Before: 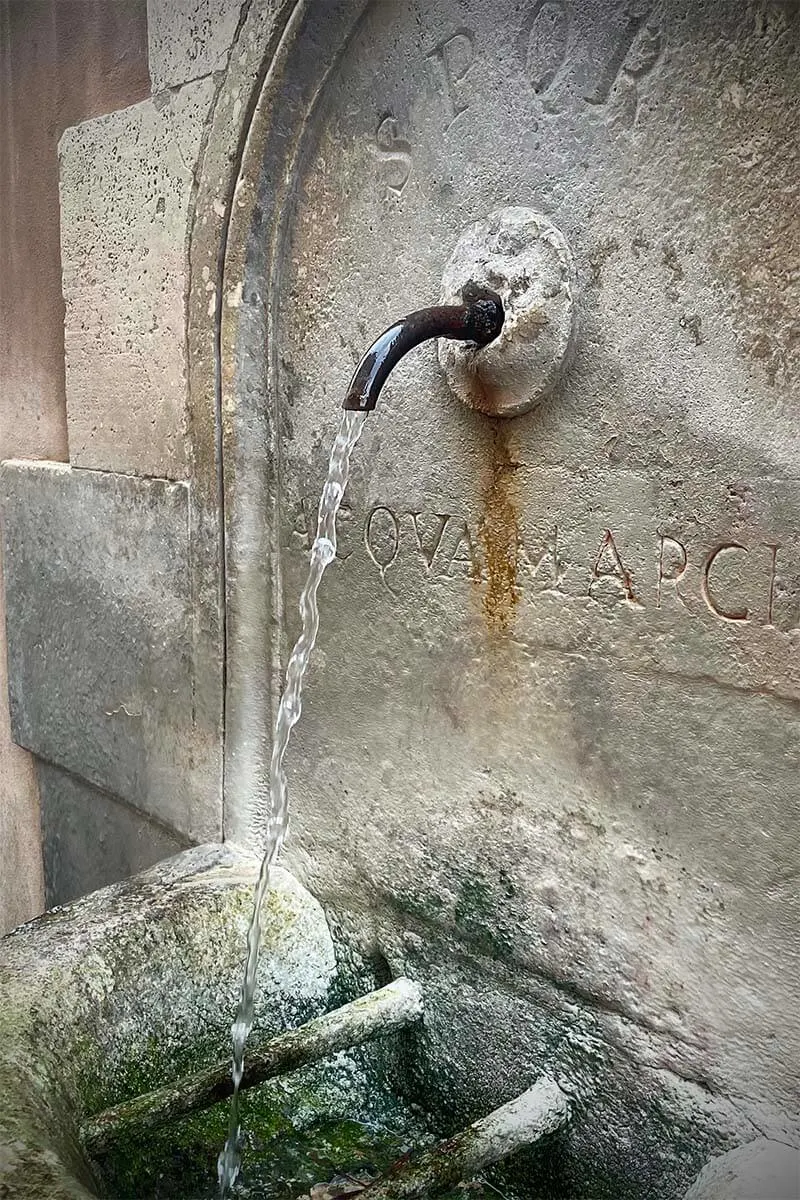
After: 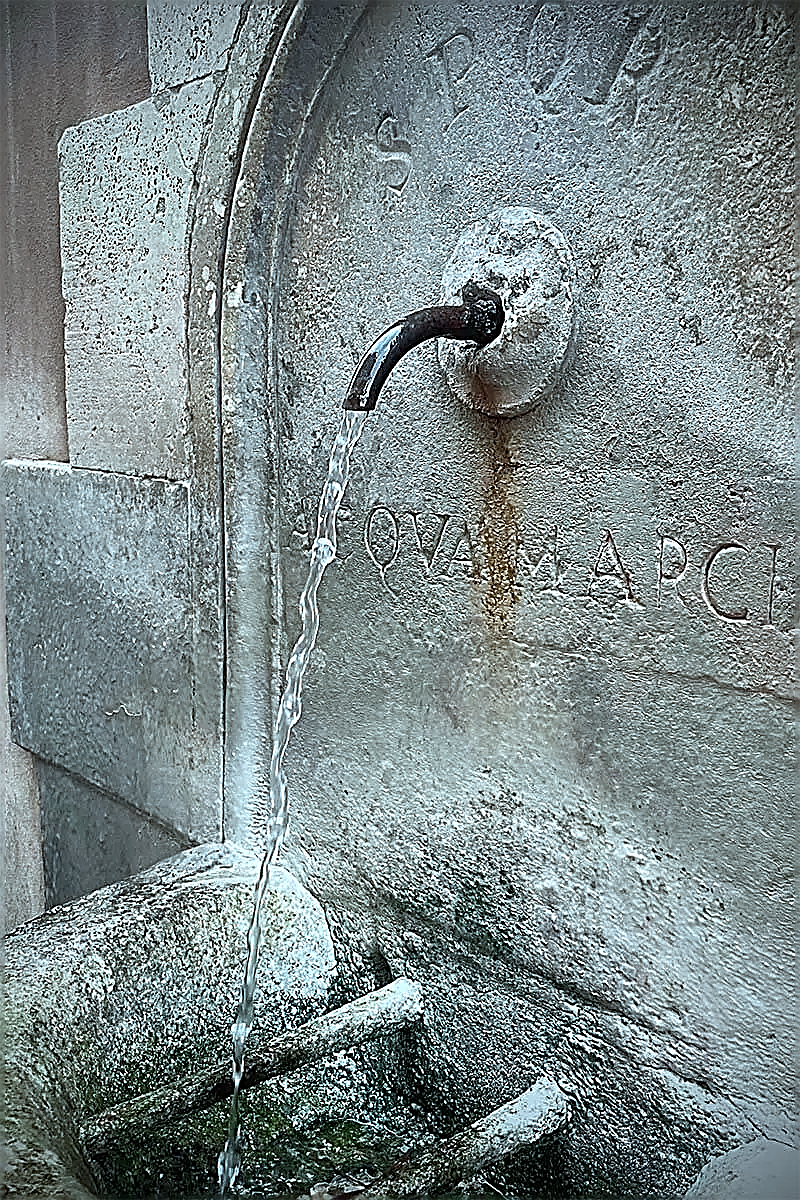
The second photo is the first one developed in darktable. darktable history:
color correction: highlights a* -12.89, highlights b* -17.79, saturation 0.713
sharpen: amount 1.991
